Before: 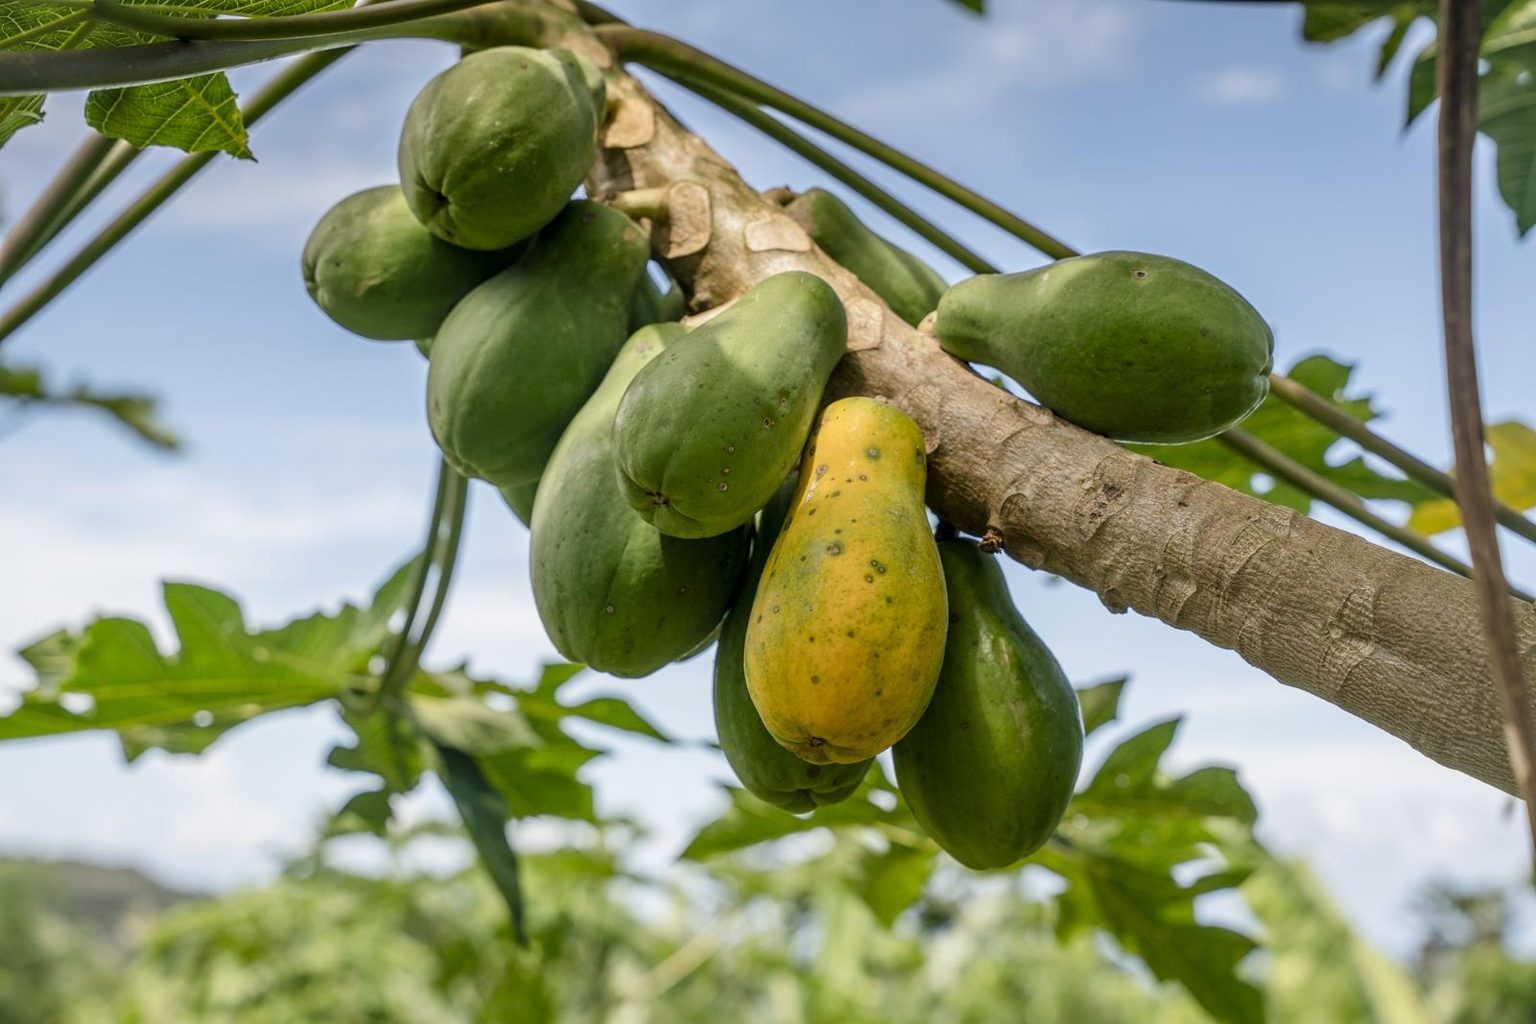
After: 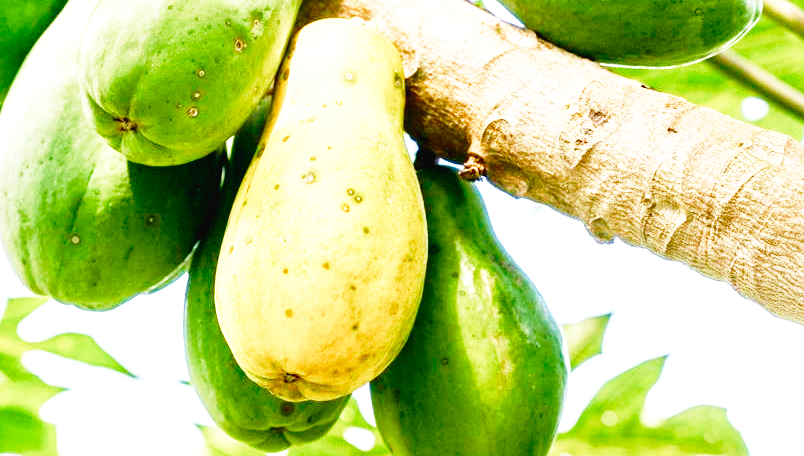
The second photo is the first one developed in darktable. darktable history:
color balance rgb: perceptual saturation grading › global saturation 20%, perceptual saturation grading › highlights -50.191%, perceptual saturation grading › shadows 30.765%
base curve: curves: ch0 [(0, 0) (0.012, 0.01) (0.073, 0.168) (0.31, 0.711) (0.645, 0.957) (1, 1)], preserve colors none
exposure: black level correction -0.002, exposure 1.34 EV, compensate exposure bias true, compensate highlight preservation false
crop: left 35.023%, top 37.074%, right 14.696%, bottom 20.106%
